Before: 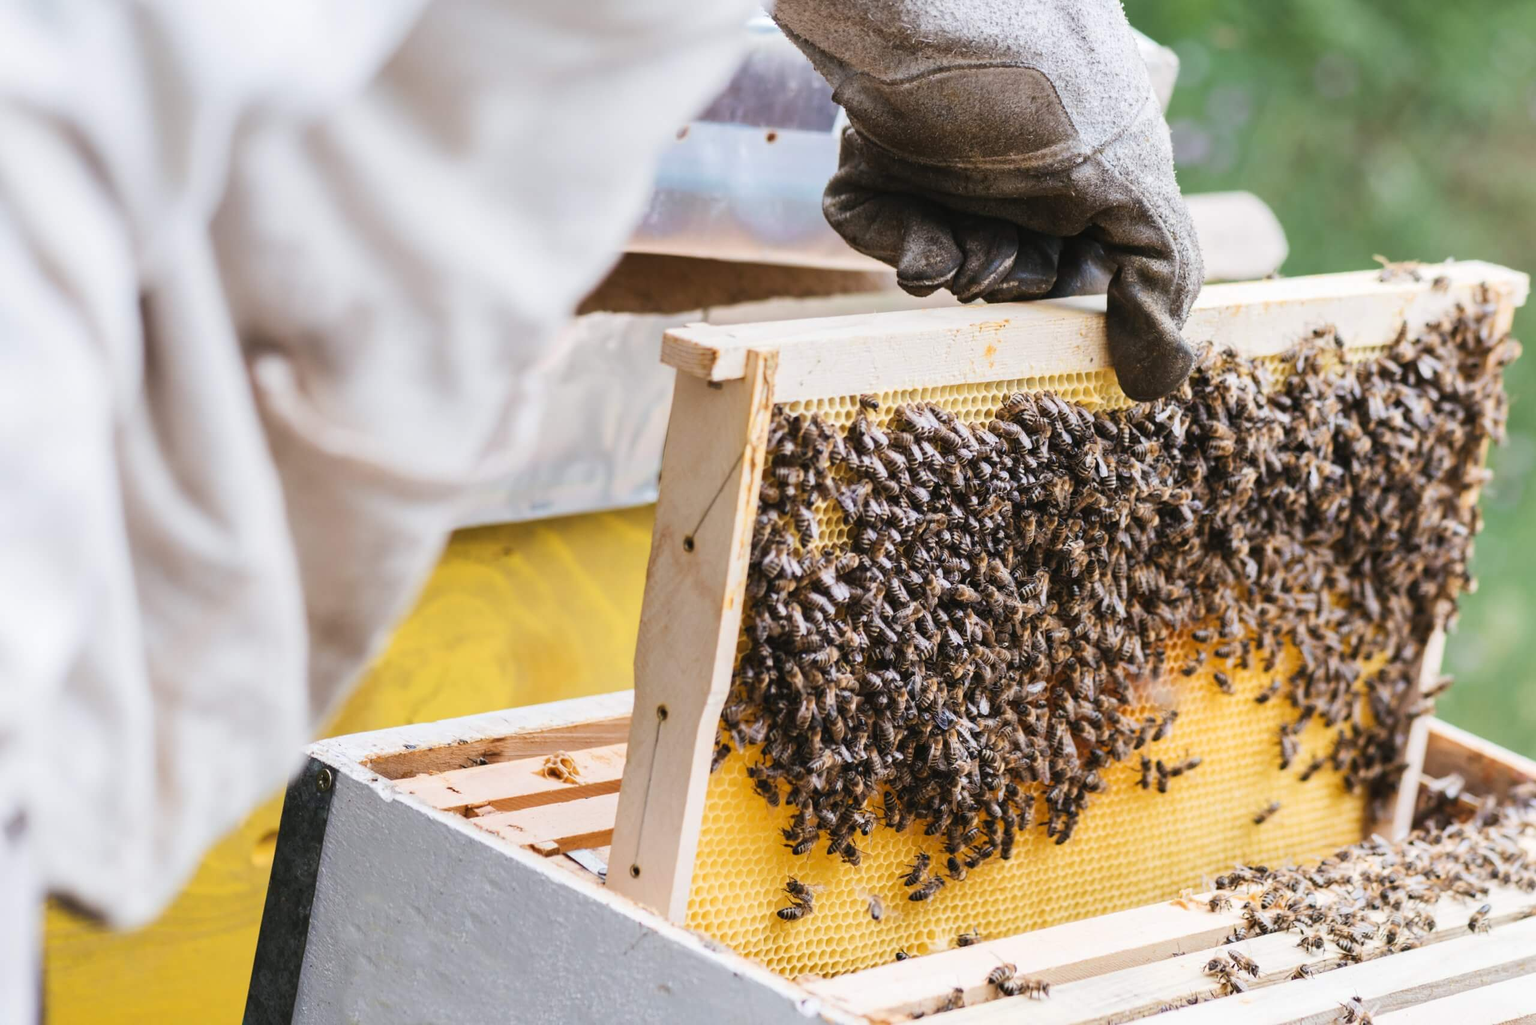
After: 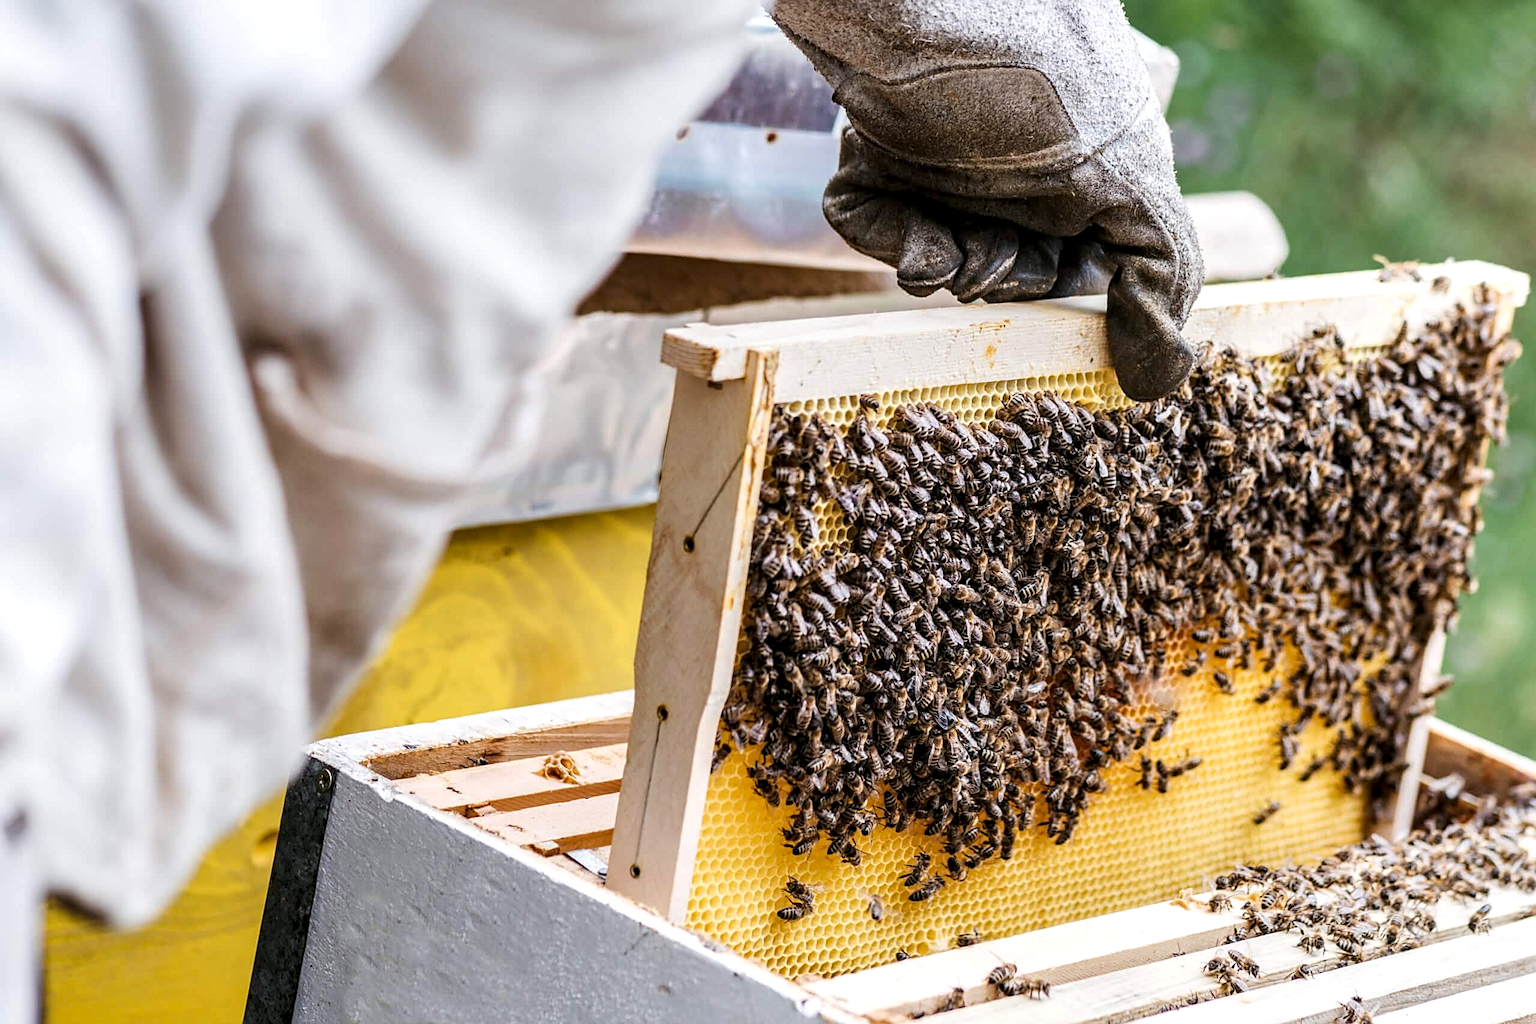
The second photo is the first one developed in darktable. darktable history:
sharpen: on, module defaults
haze removal: compatibility mode true, adaptive false
local contrast: detail 150%
